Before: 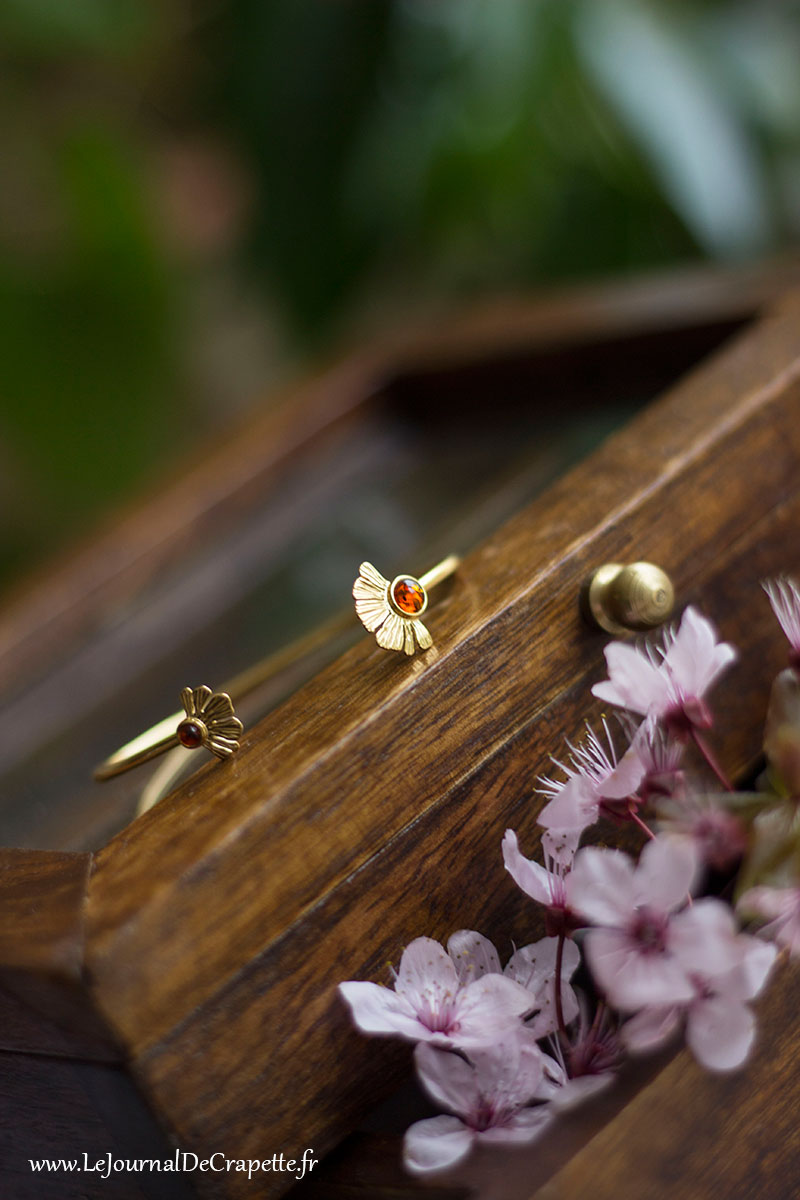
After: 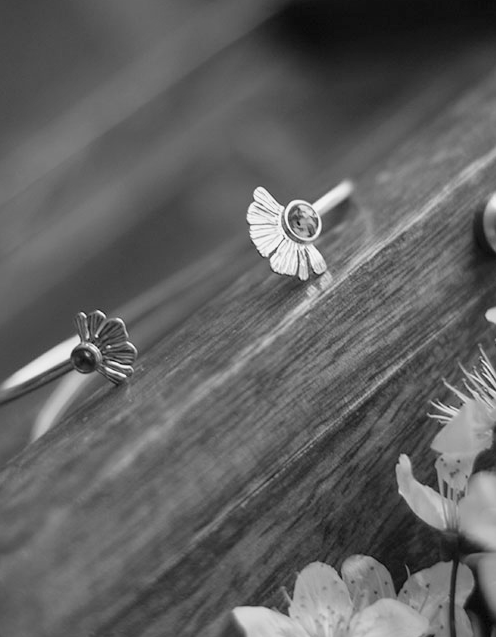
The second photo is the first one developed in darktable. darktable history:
contrast brightness saturation: brightness 0.18, saturation -0.5
crop: left 13.312%, top 31.28%, right 24.627%, bottom 15.582%
color balance: mode lift, gamma, gain (sRGB)
monochrome: a 73.58, b 64.21
